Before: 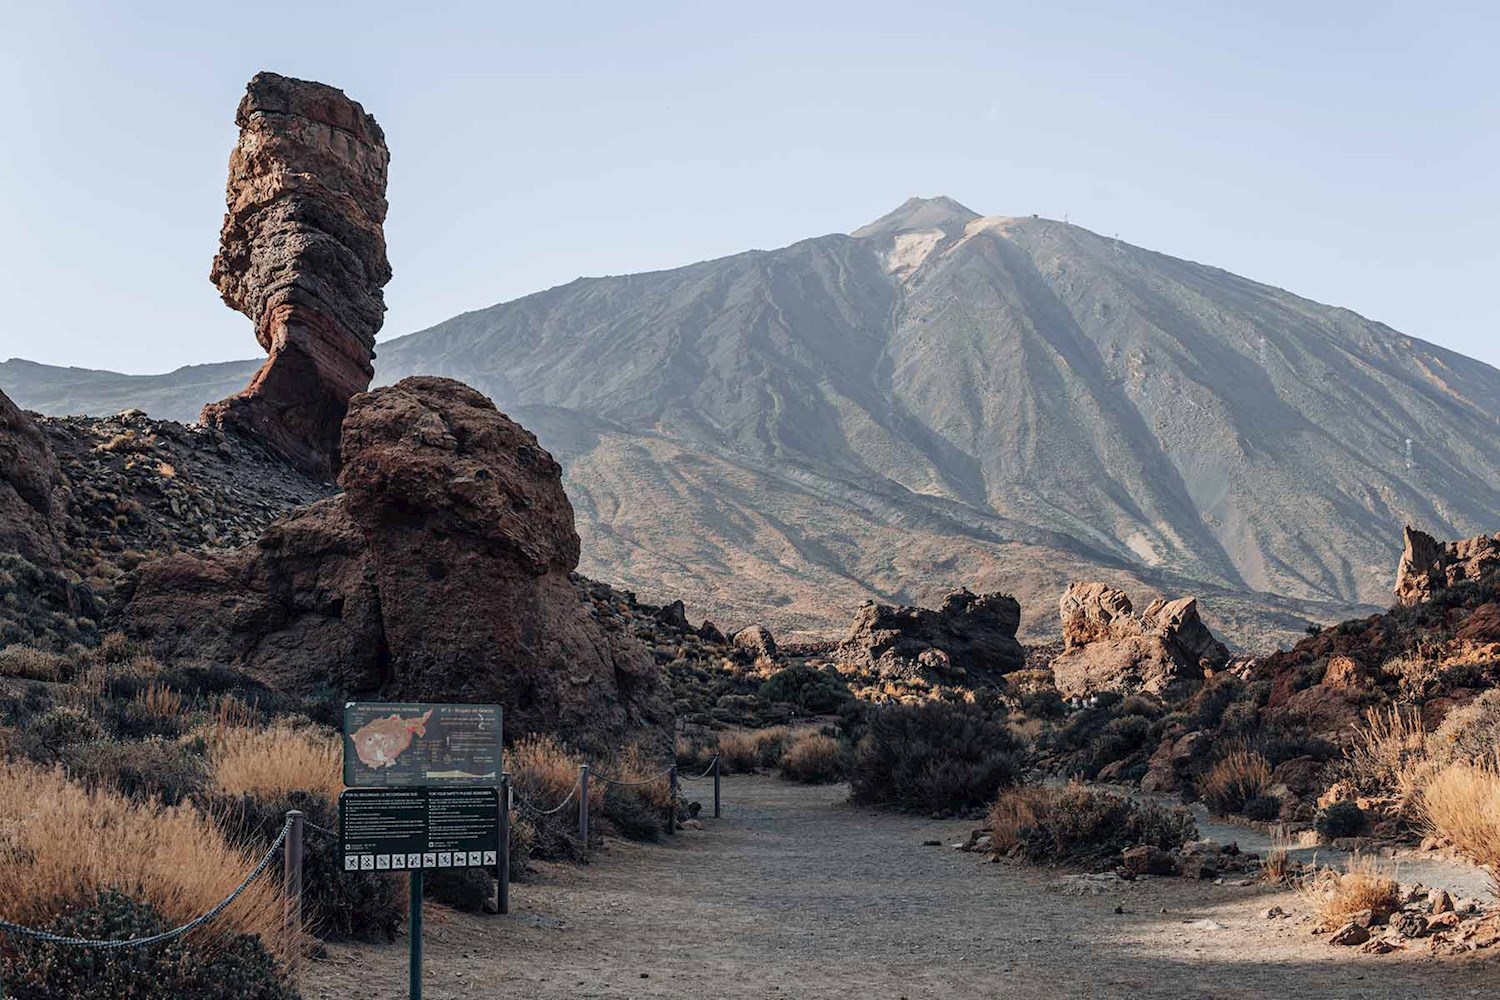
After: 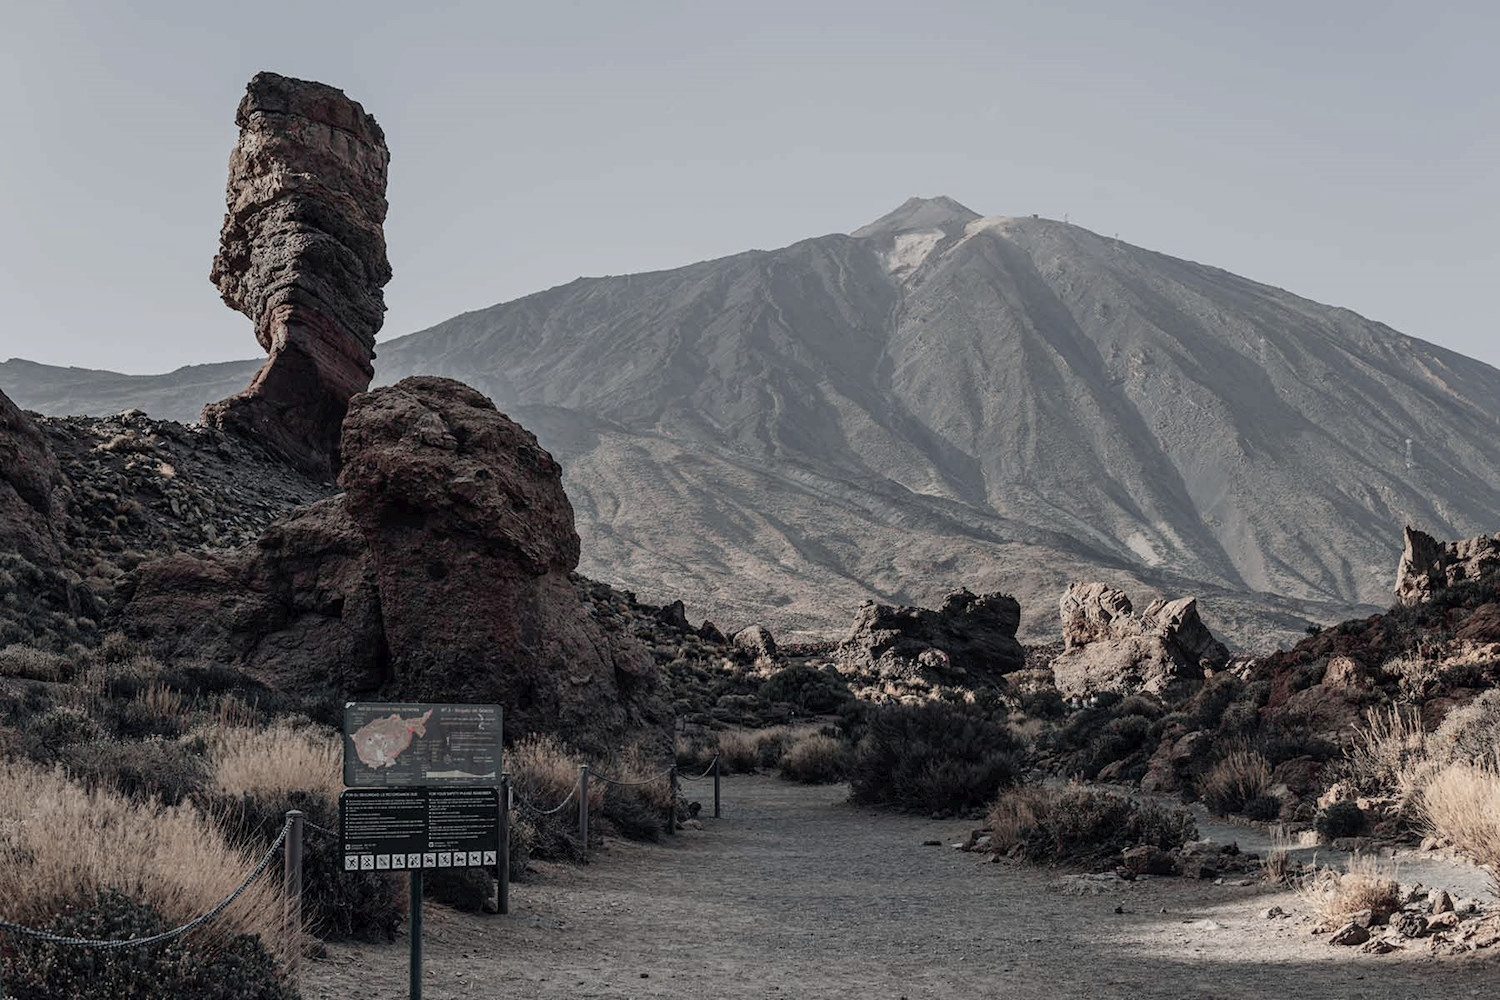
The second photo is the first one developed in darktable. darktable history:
color zones: curves: ch0 [(0, 0.6) (0.129, 0.585) (0.193, 0.596) (0.429, 0.5) (0.571, 0.5) (0.714, 0.5) (0.857, 0.5) (1, 0.6)]; ch1 [(0, 0.453) (0.112, 0.245) (0.213, 0.252) (0.429, 0.233) (0.571, 0.231) (0.683, 0.242) (0.857, 0.296) (1, 0.453)]
graduated density: rotation 5.63°, offset 76.9
